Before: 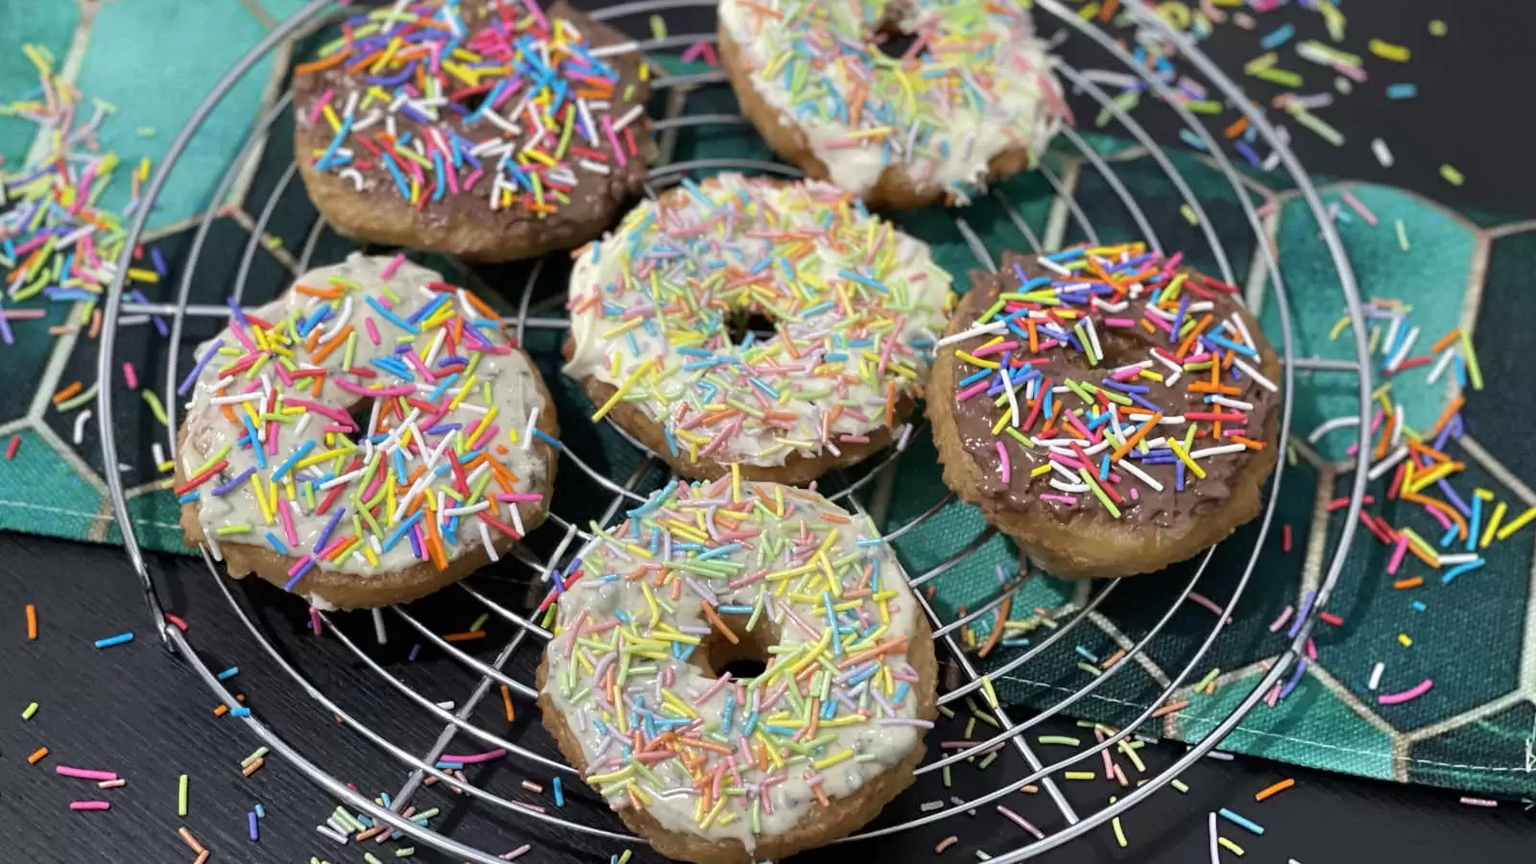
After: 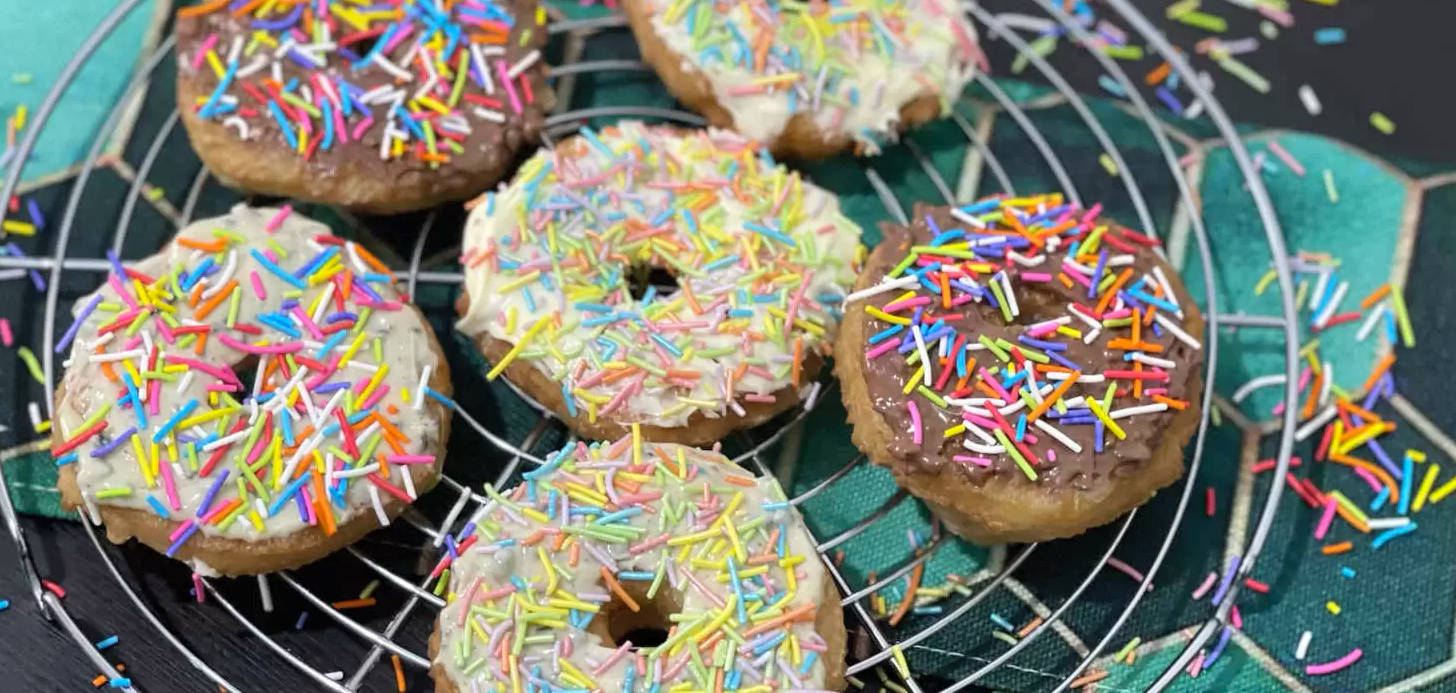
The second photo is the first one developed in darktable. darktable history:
crop: left 8.155%, top 6.611%, bottom 15.385%
contrast brightness saturation: contrast 0.07, brightness 0.08, saturation 0.18
